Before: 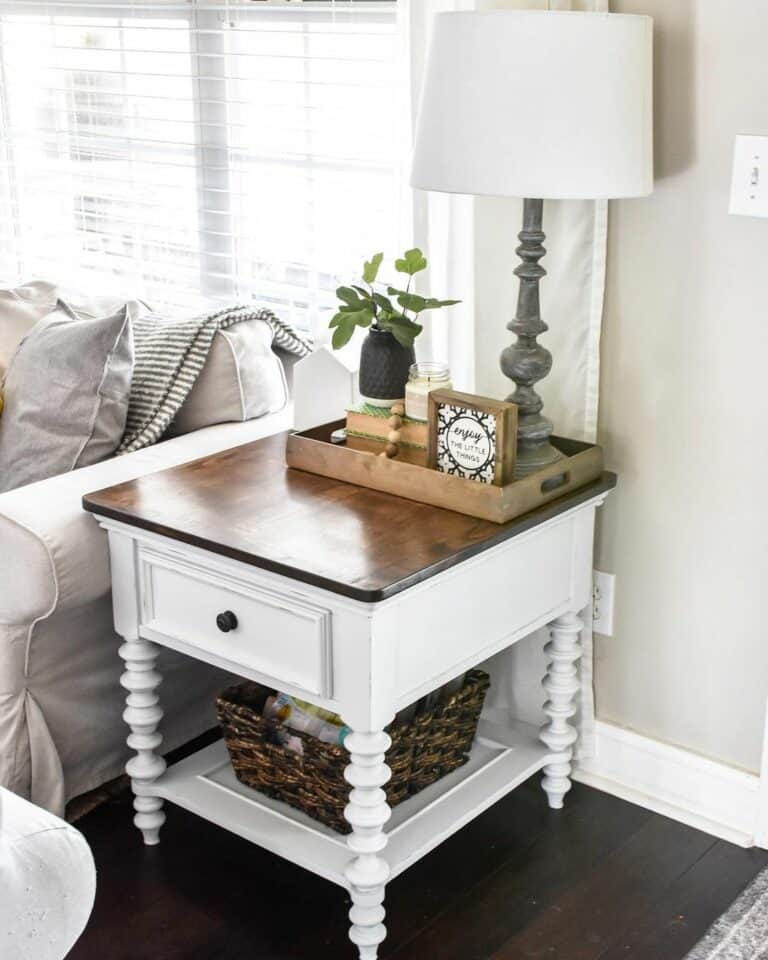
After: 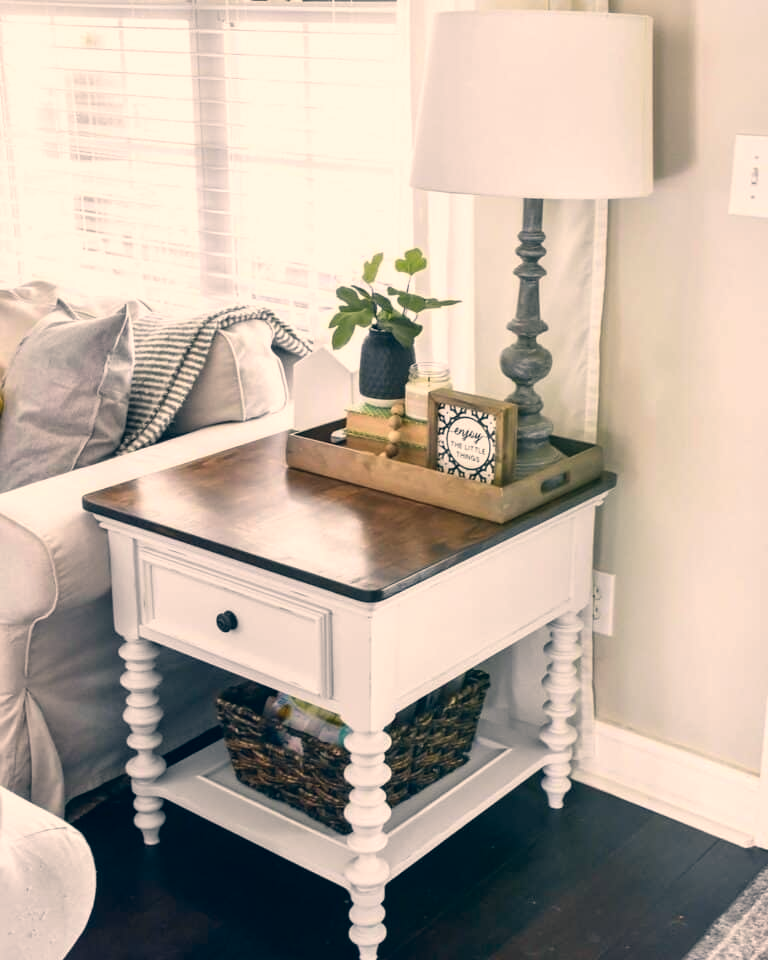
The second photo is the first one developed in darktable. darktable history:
color correction: highlights a* 10.3, highlights b* 14.23, shadows a* -10.26, shadows b* -15.04
